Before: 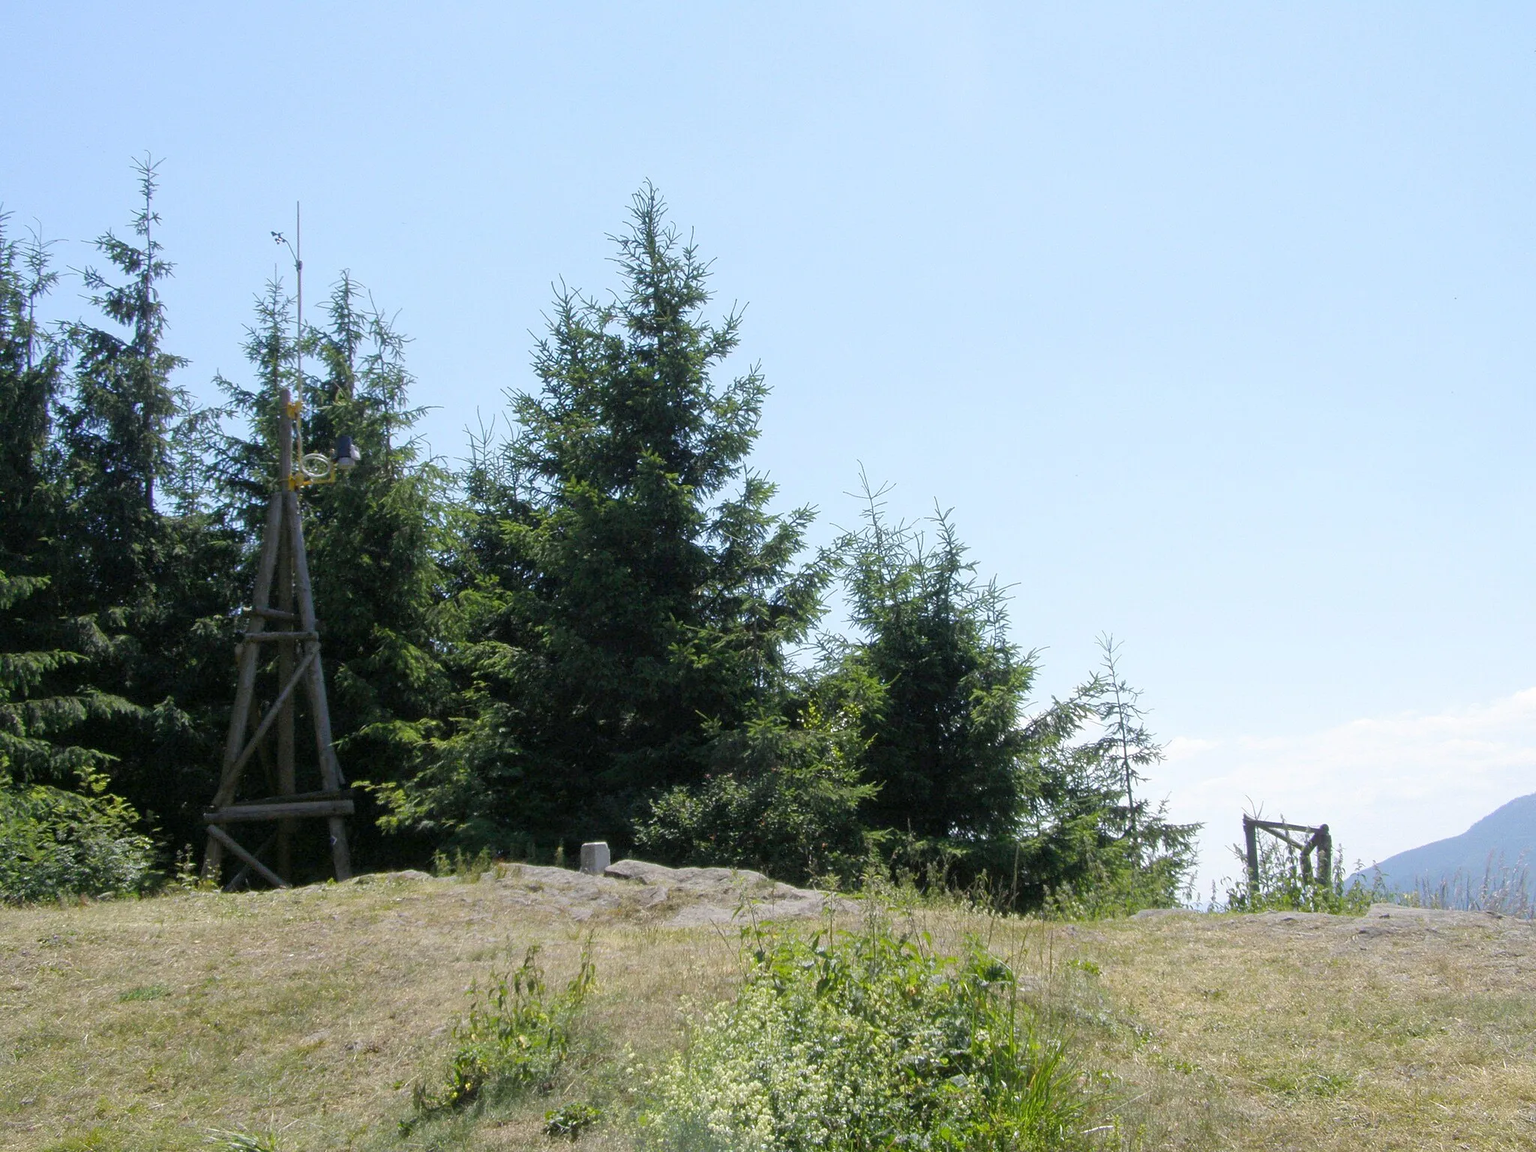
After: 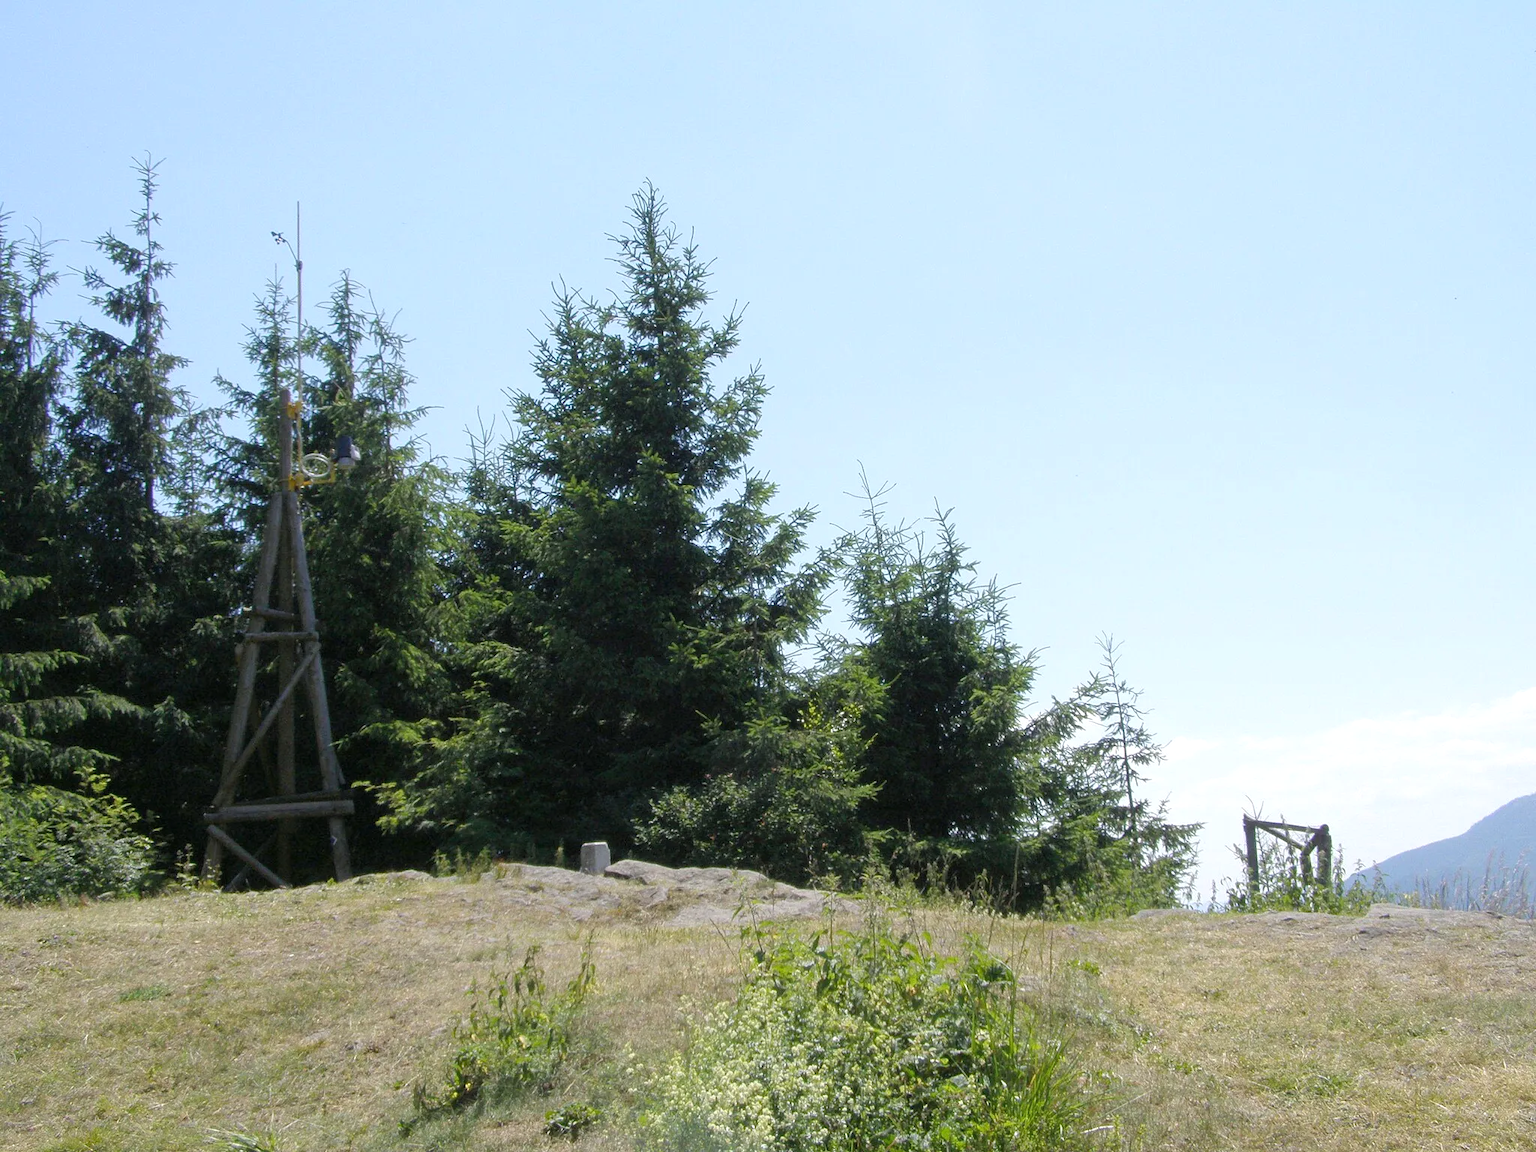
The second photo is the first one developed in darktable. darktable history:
exposure: black level correction -0.001, exposure 0.08 EV, compensate highlight preservation false
tone equalizer: edges refinement/feathering 500, mask exposure compensation -1.27 EV, preserve details no
